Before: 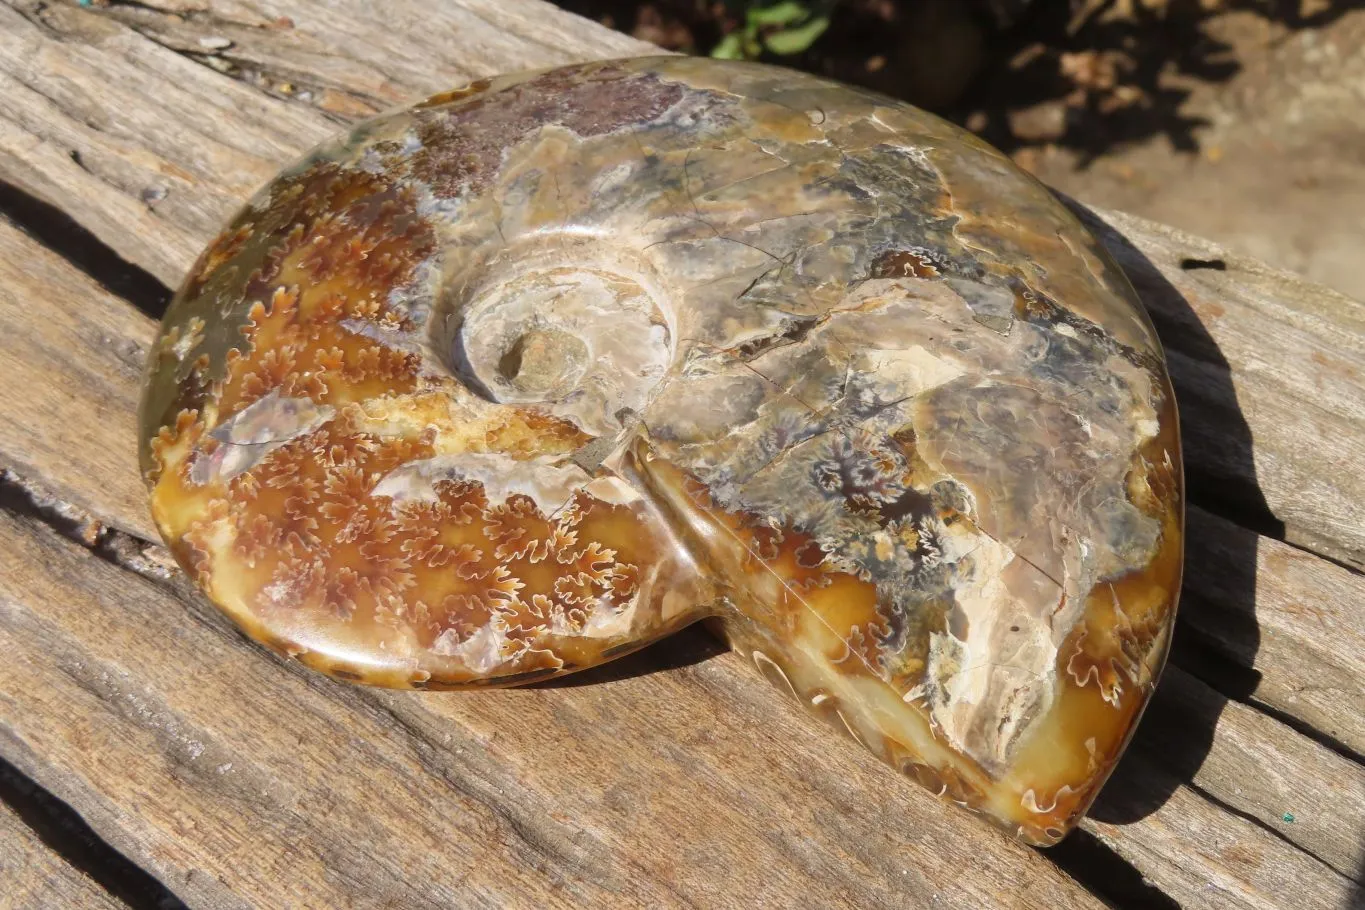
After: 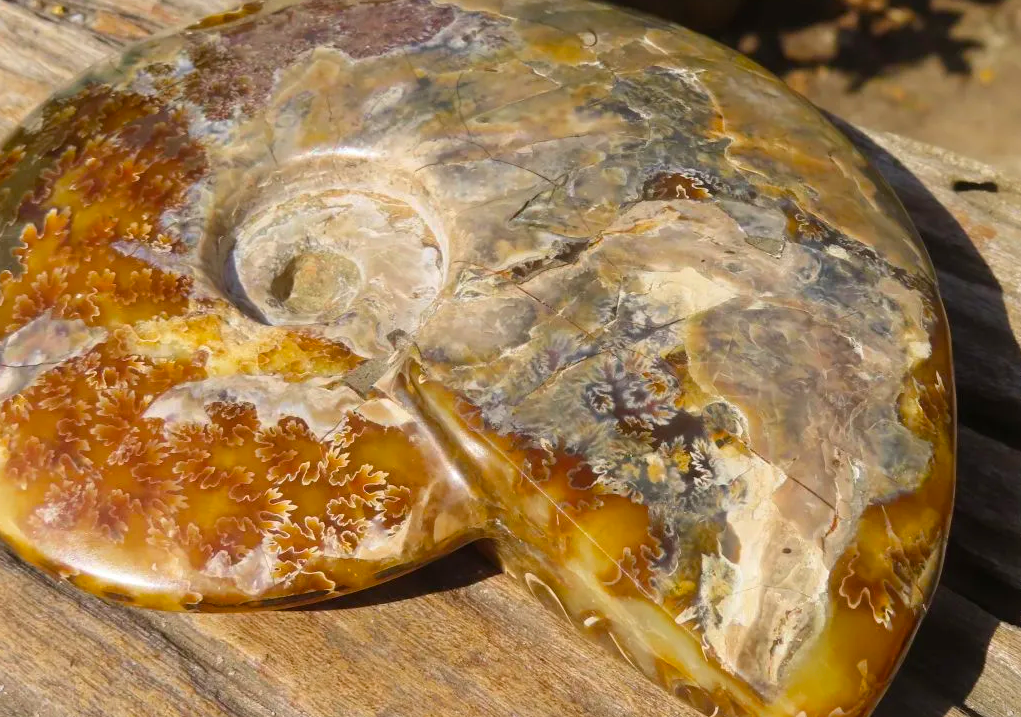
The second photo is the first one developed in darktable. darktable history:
color balance rgb: perceptual saturation grading › global saturation 25%, global vibrance 20%
crop: left 16.768%, top 8.653%, right 8.362%, bottom 12.485%
